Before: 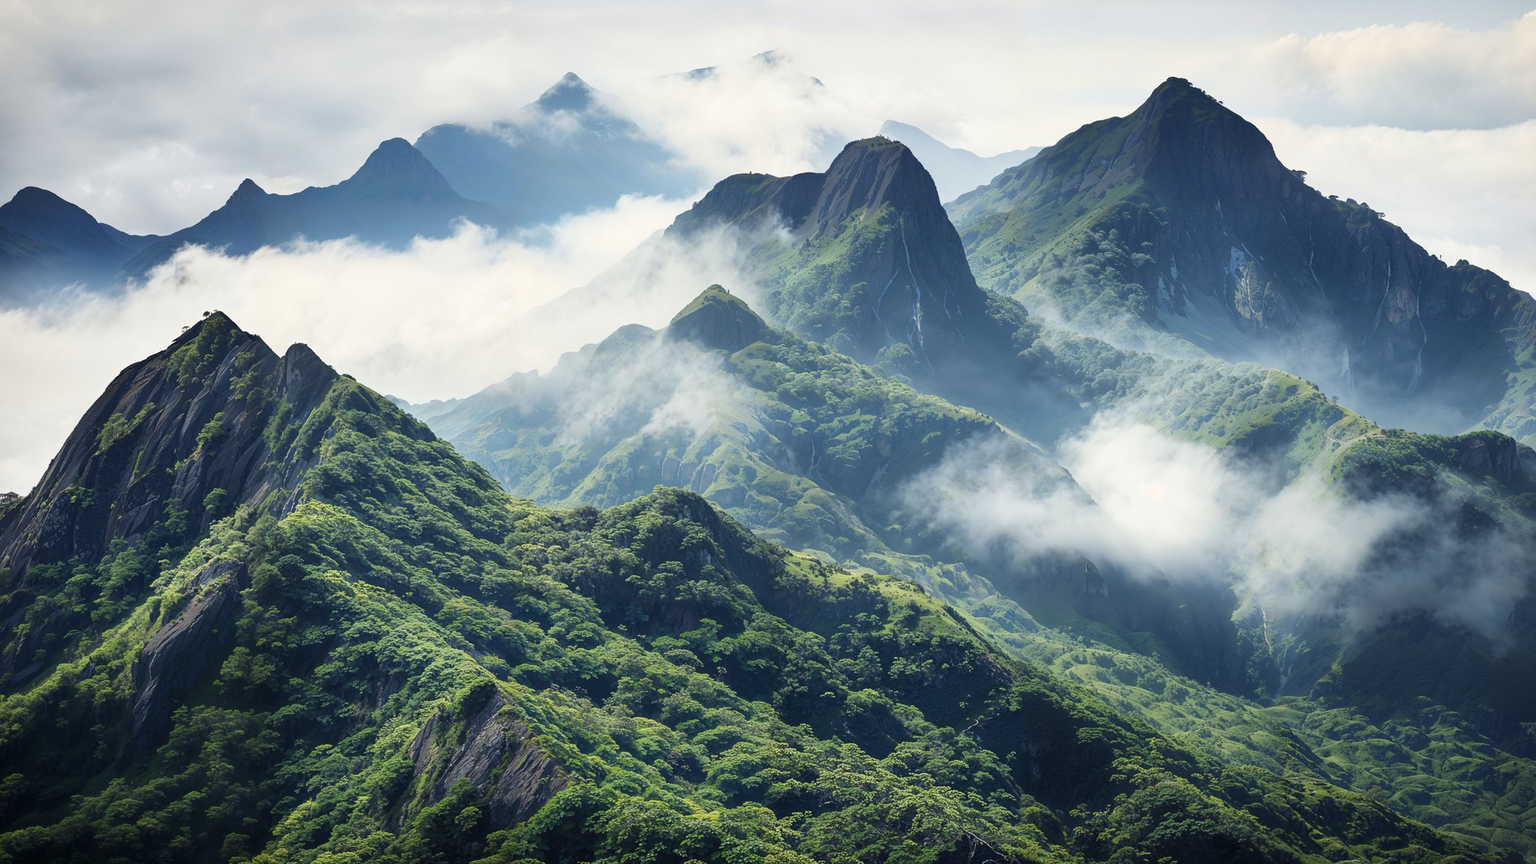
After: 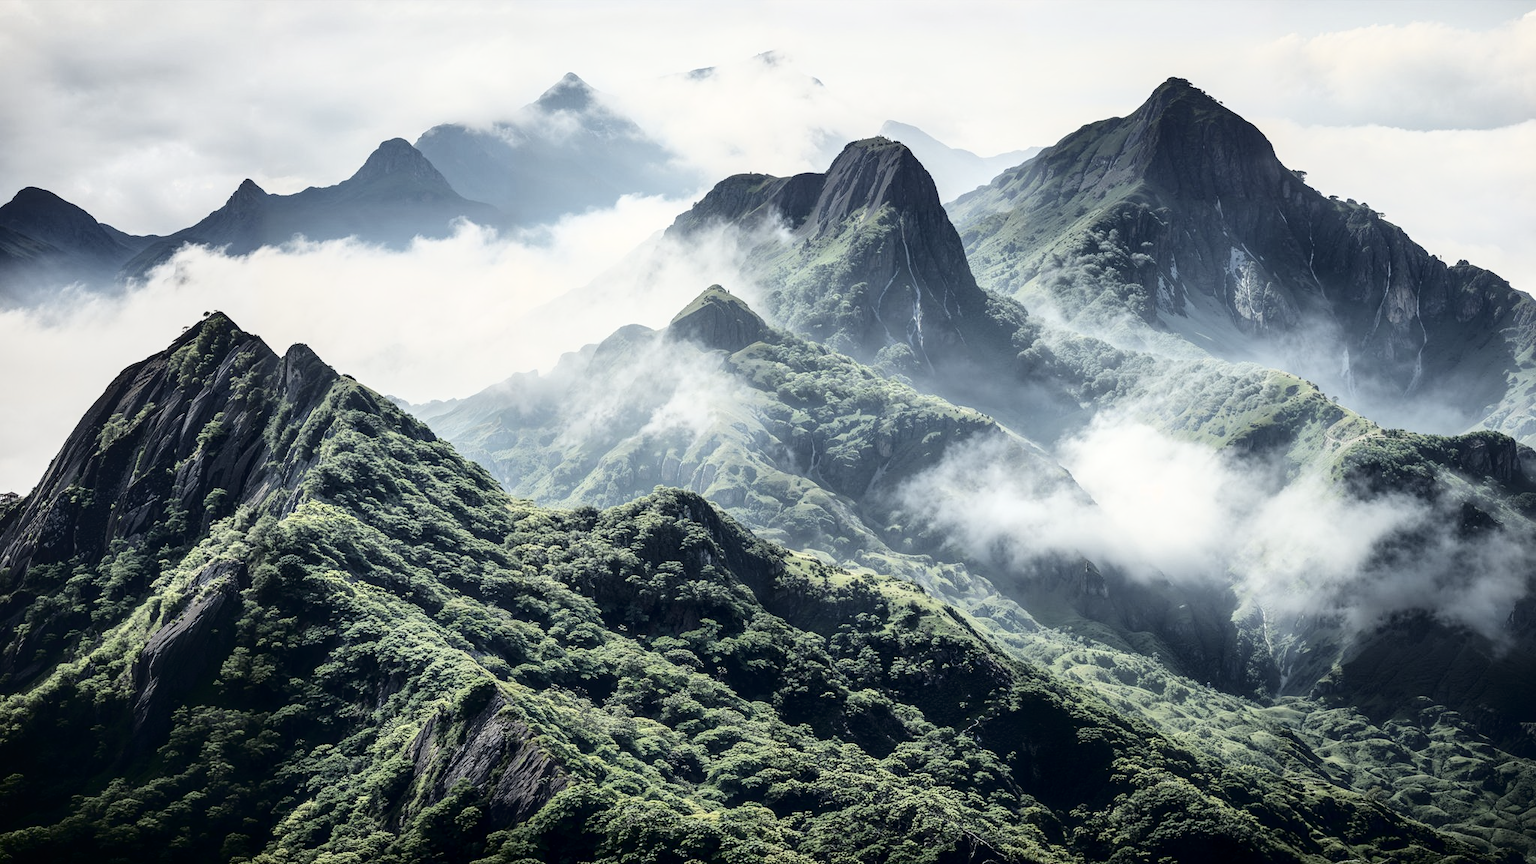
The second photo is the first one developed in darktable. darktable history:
local contrast: on, module defaults
contrast brightness saturation: contrast 0.099, saturation -0.377
tone curve: curves: ch0 [(0, 0) (0.003, 0) (0.011, 0.002) (0.025, 0.004) (0.044, 0.007) (0.069, 0.015) (0.1, 0.025) (0.136, 0.04) (0.177, 0.09) (0.224, 0.152) (0.277, 0.239) (0.335, 0.335) (0.399, 0.43) (0.468, 0.524) (0.543, 0.621) (0.623, 0.712) (0.709, 0.792) (0.801, 0.871) (0.898, 0.951) (1, 1)], color space Lab, independent channels, preserve colors none
